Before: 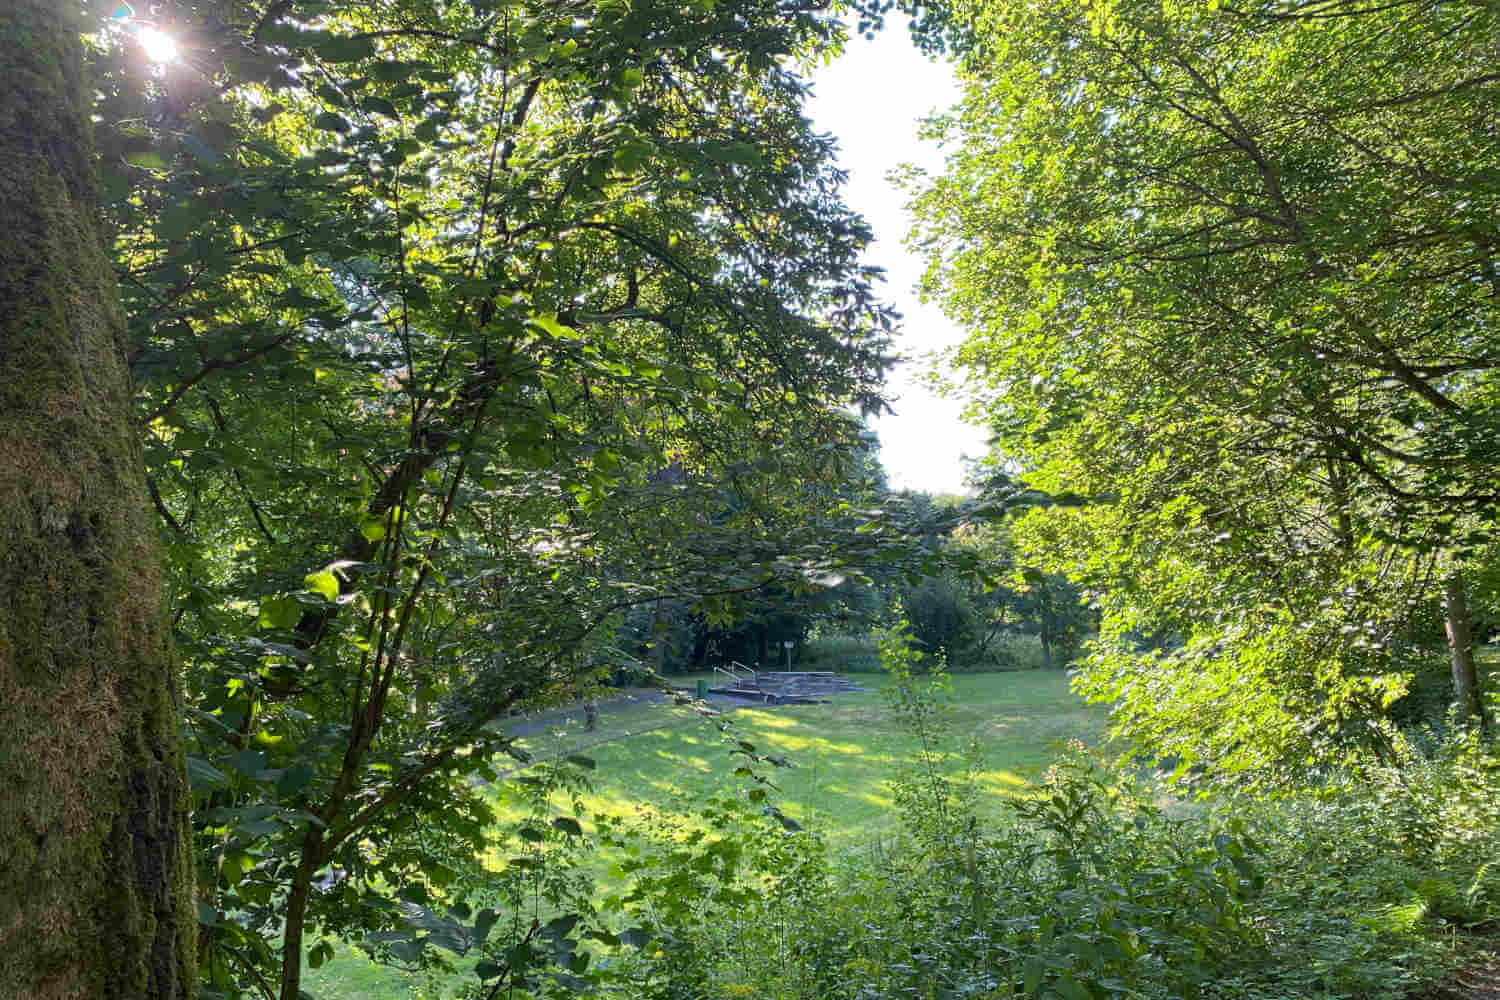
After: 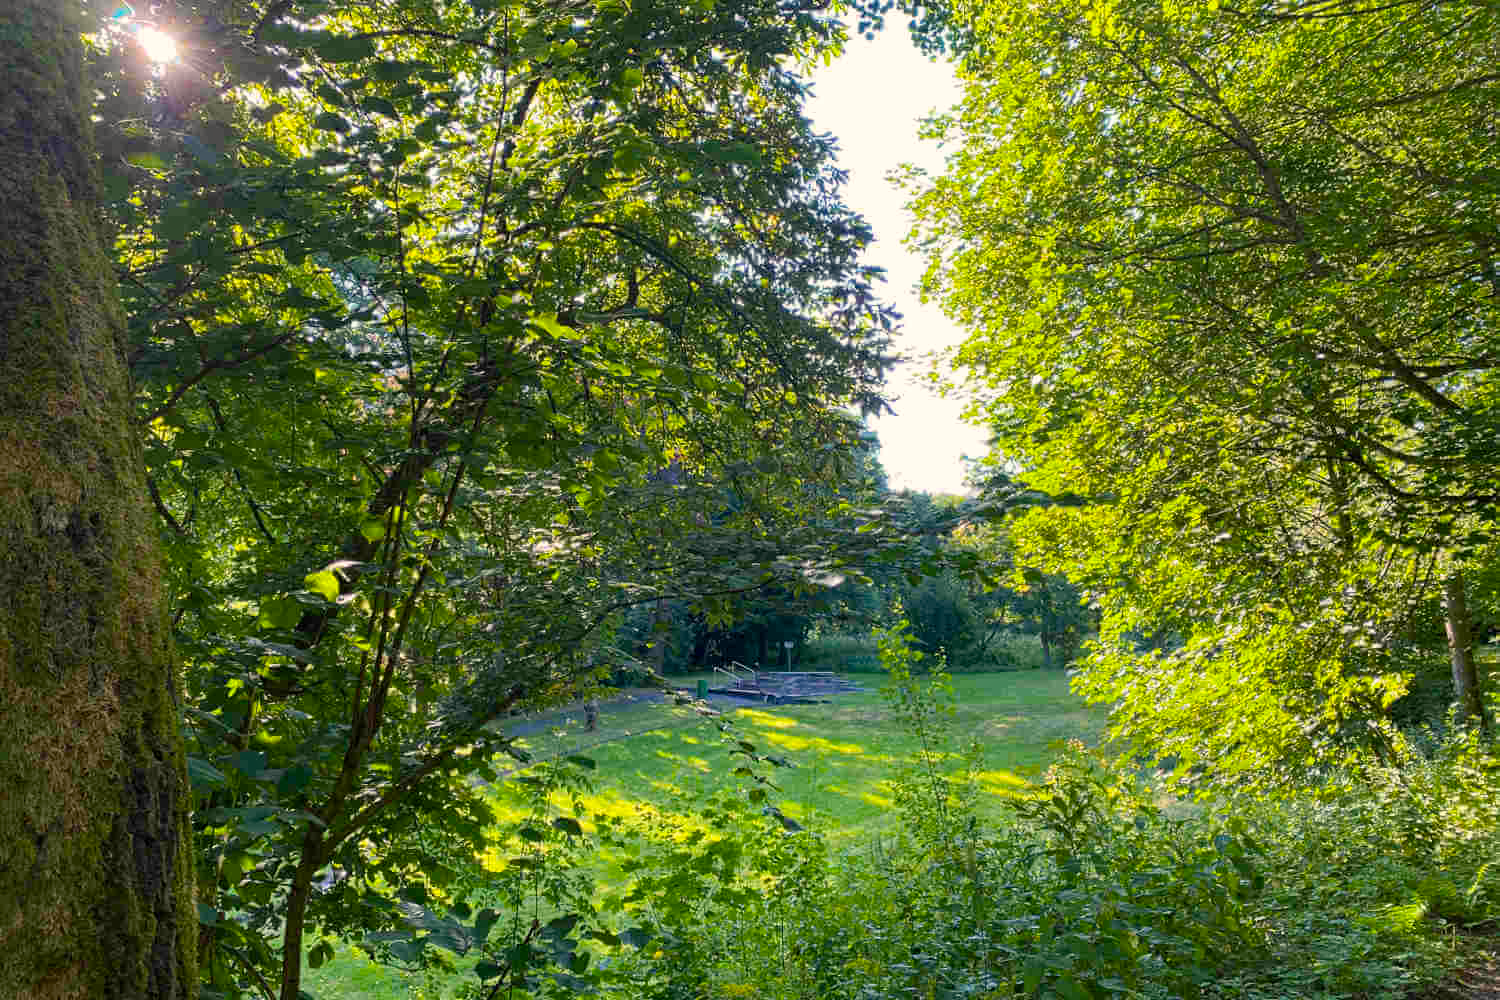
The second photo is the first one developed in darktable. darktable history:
haze removal: compatibility mode true
color balance rgb: highlights gain › chroma 2.061%, highlights gain › hue 71.76°, perceptual saturation grading › global saturation 29.968%
